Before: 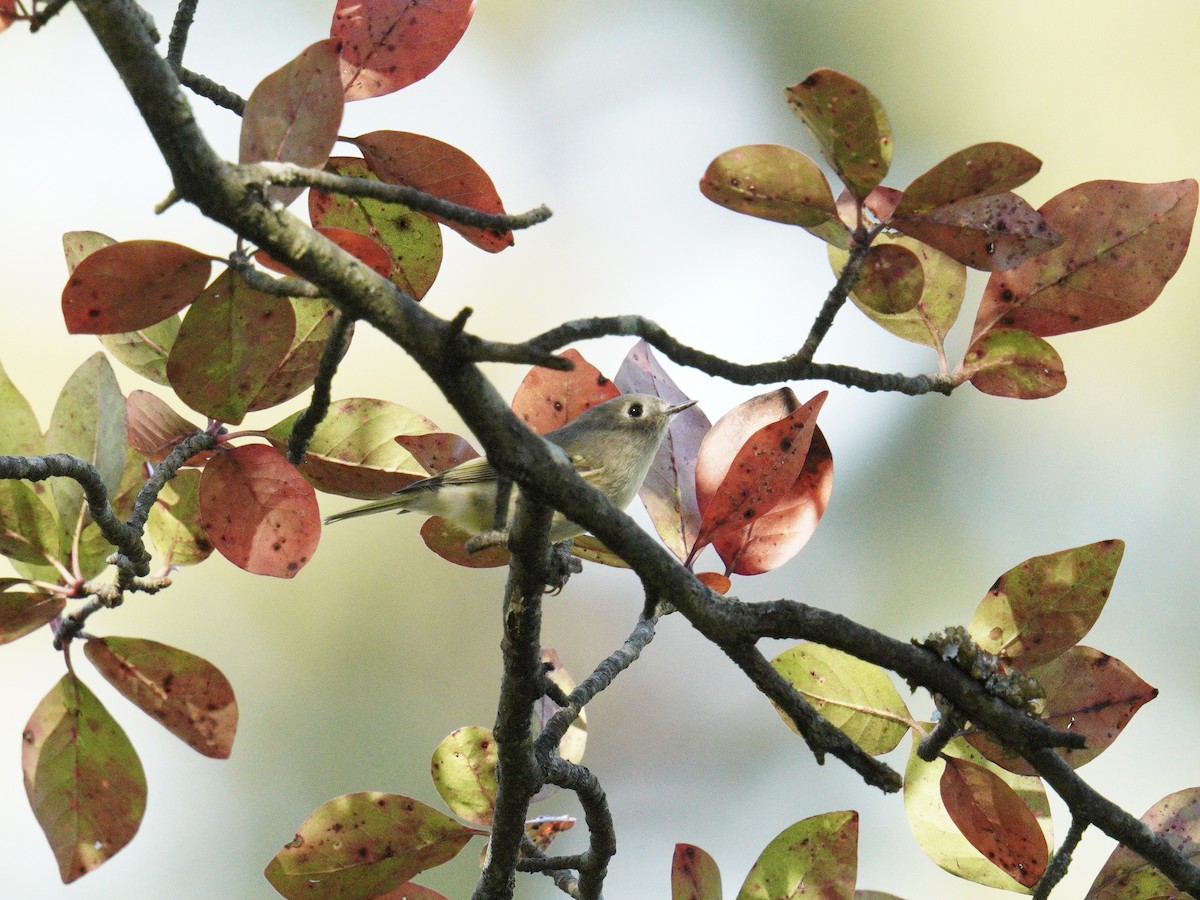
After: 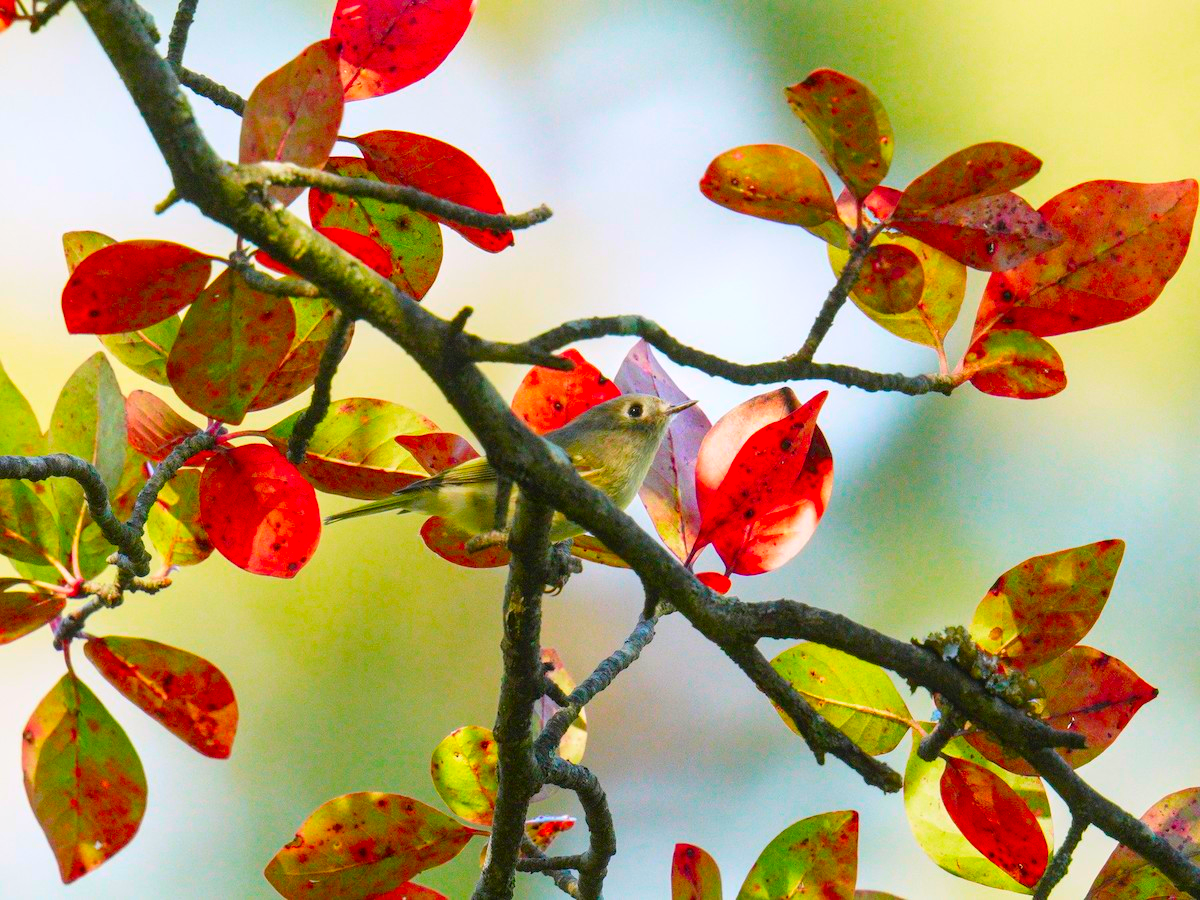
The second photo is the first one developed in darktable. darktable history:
exposure: compensate highlight preservation false
local contrast: detail 110%
color correction: highlights a* 1.59, highlights b* -1.7, saturation 2.48
shadows and highlights: shadows 30.86, highlights 0, soften with gaussian
